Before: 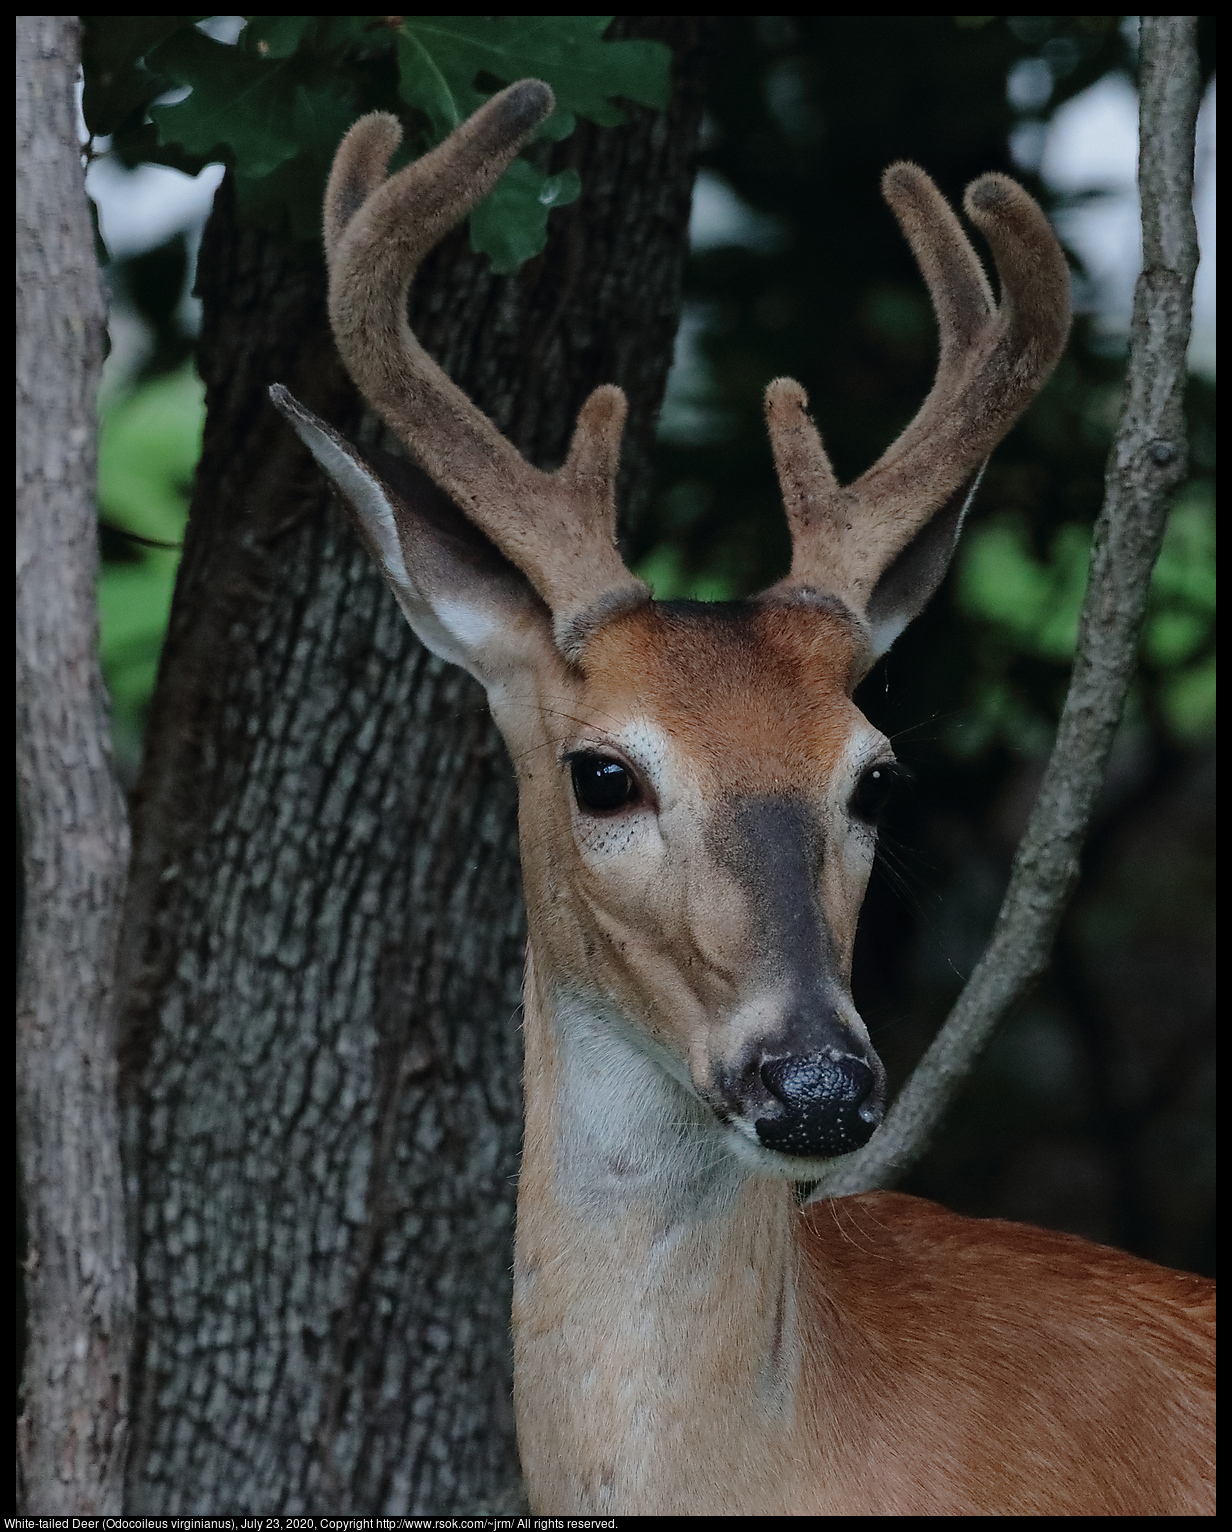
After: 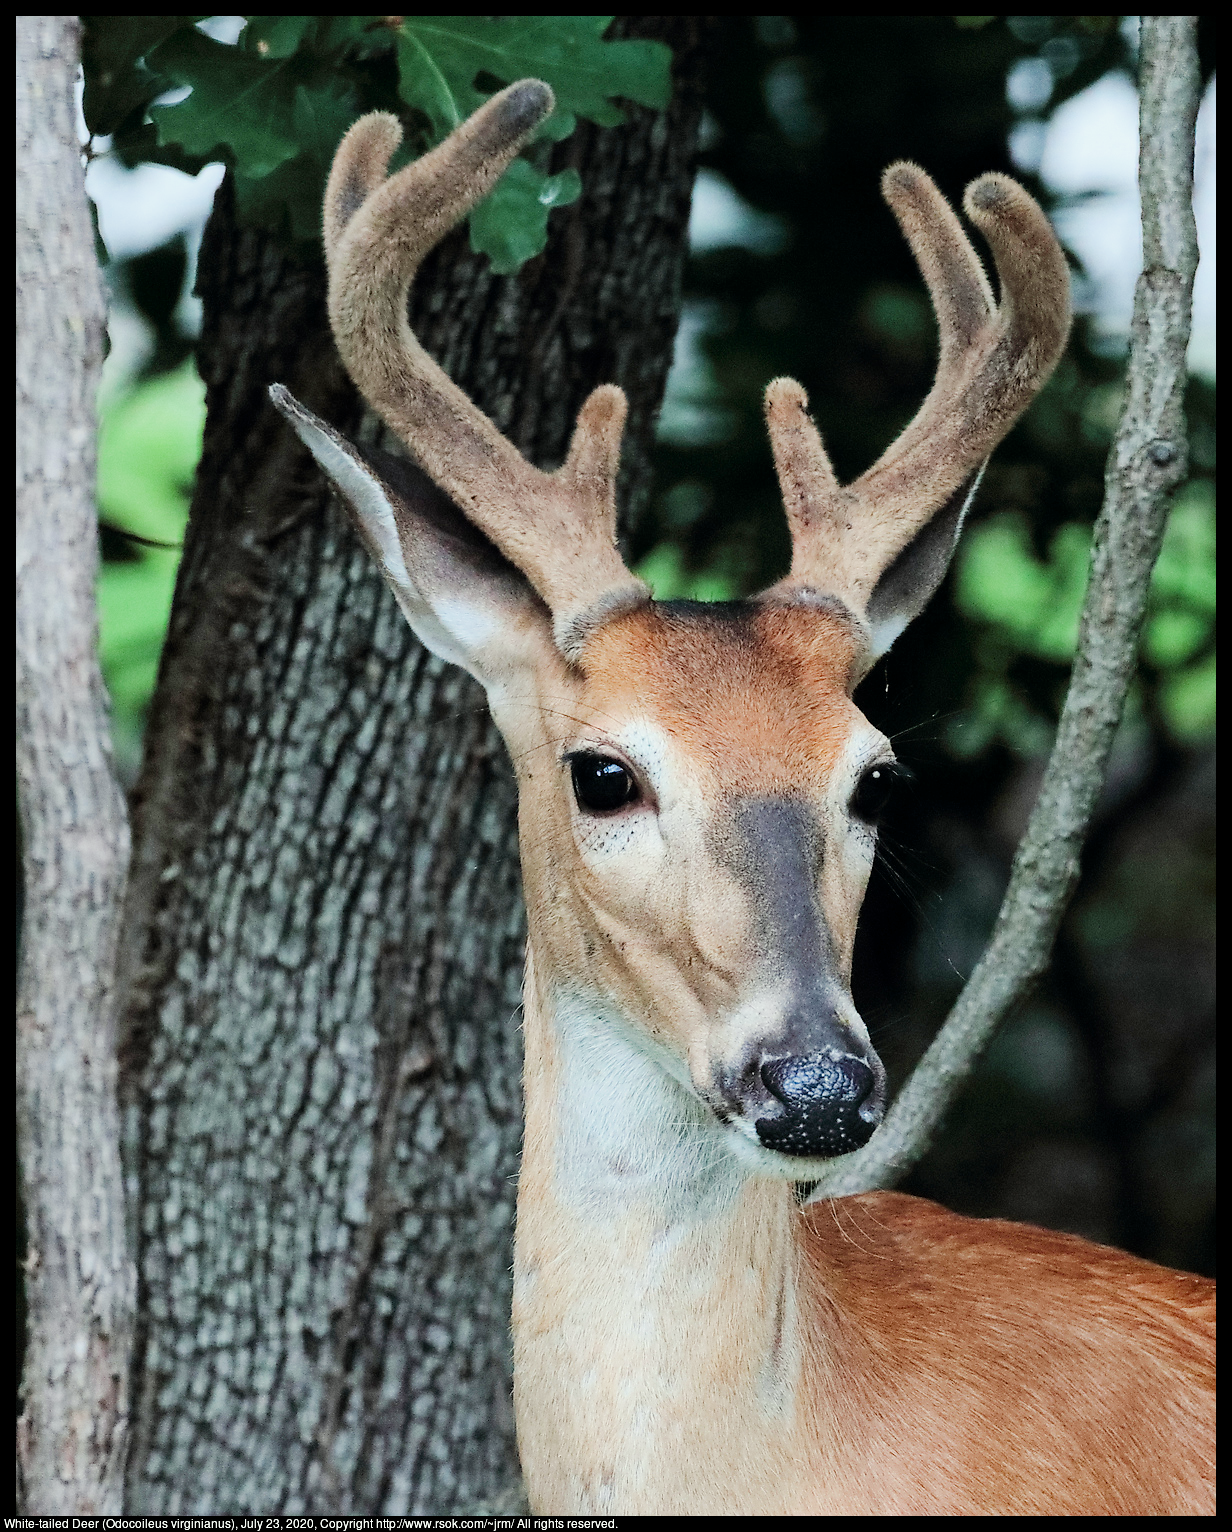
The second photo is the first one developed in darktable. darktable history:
exposure: black level correction 0.001, exposure 1.865 EV, compensate exposure bias true, compensate highlight preservation false
color correction: highlights a* -2.53, highlights b* 2.27
shadows and highlights: shadows -25.55, highlights 48.89, soften with gaussian
filmic rgb: black relative exposure -7.65 EV, white relative exposure 4.56 EV, hardness 3.61
